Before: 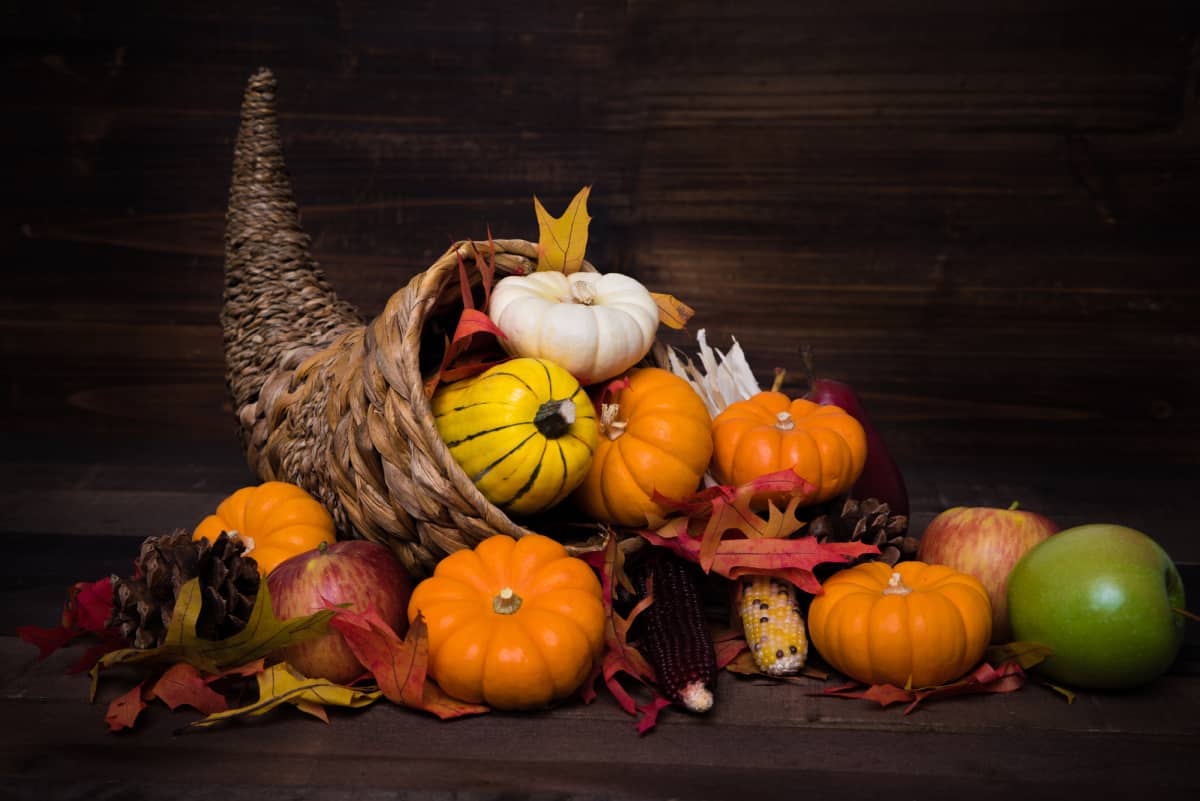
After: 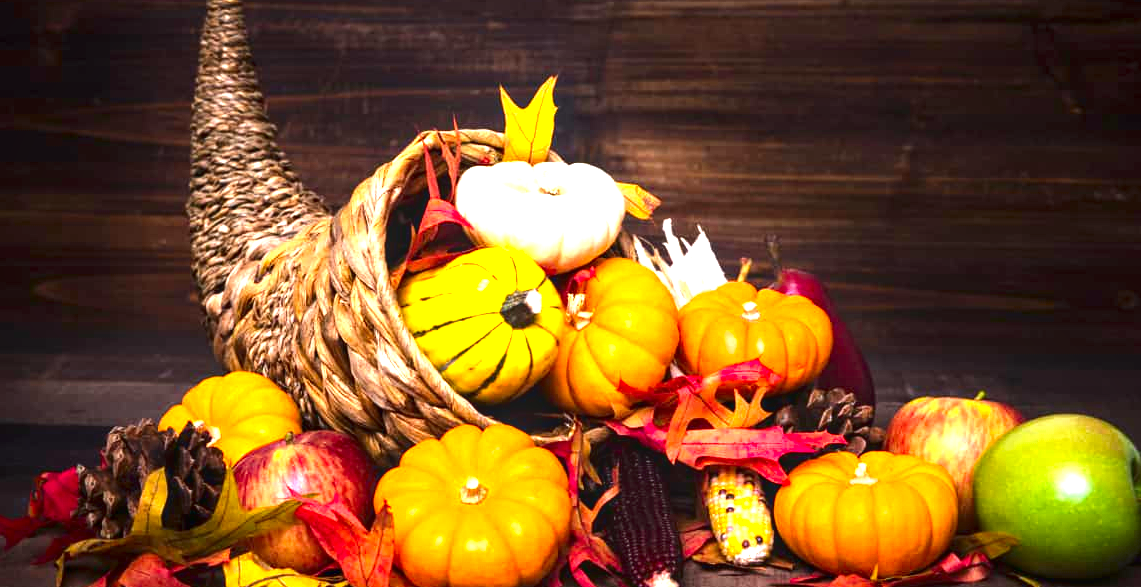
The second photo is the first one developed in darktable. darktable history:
exposure: black level correction 0, exposure 2.163 EV, compensate highlight preservation false
crop and rotate: left 2.879%, top 13.847%, right 1.997%, bottom 12.766%
contrast brightness saturation: contrast 0.119, brightness -0.12, saturation 0.198
local contrast: on, module defaults
